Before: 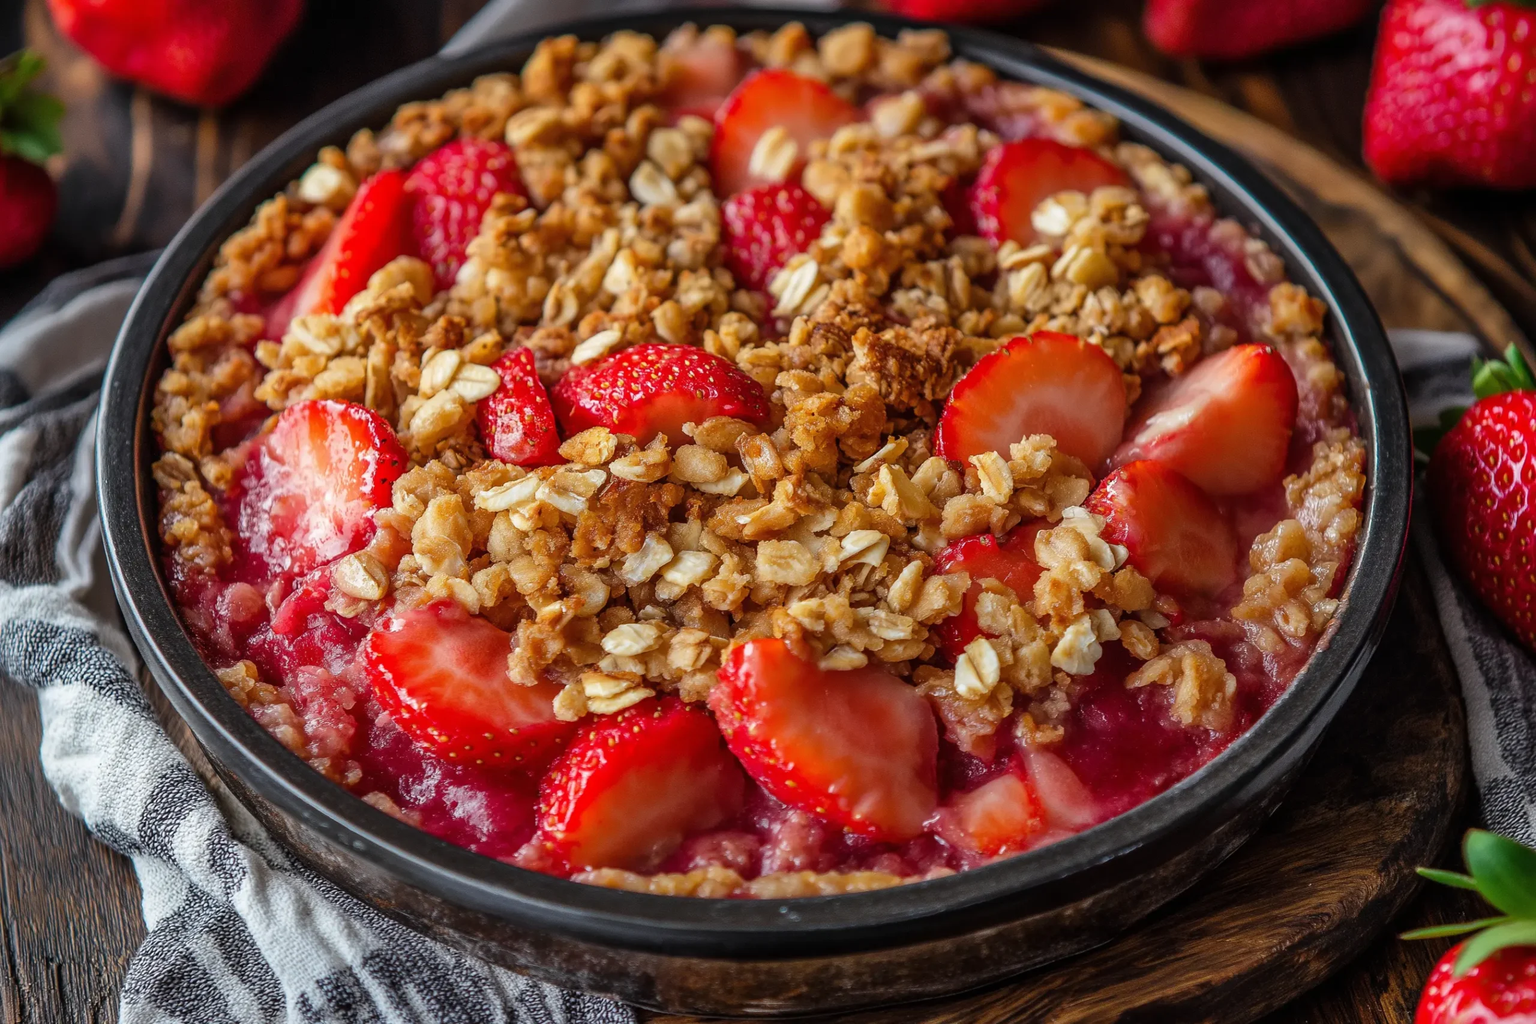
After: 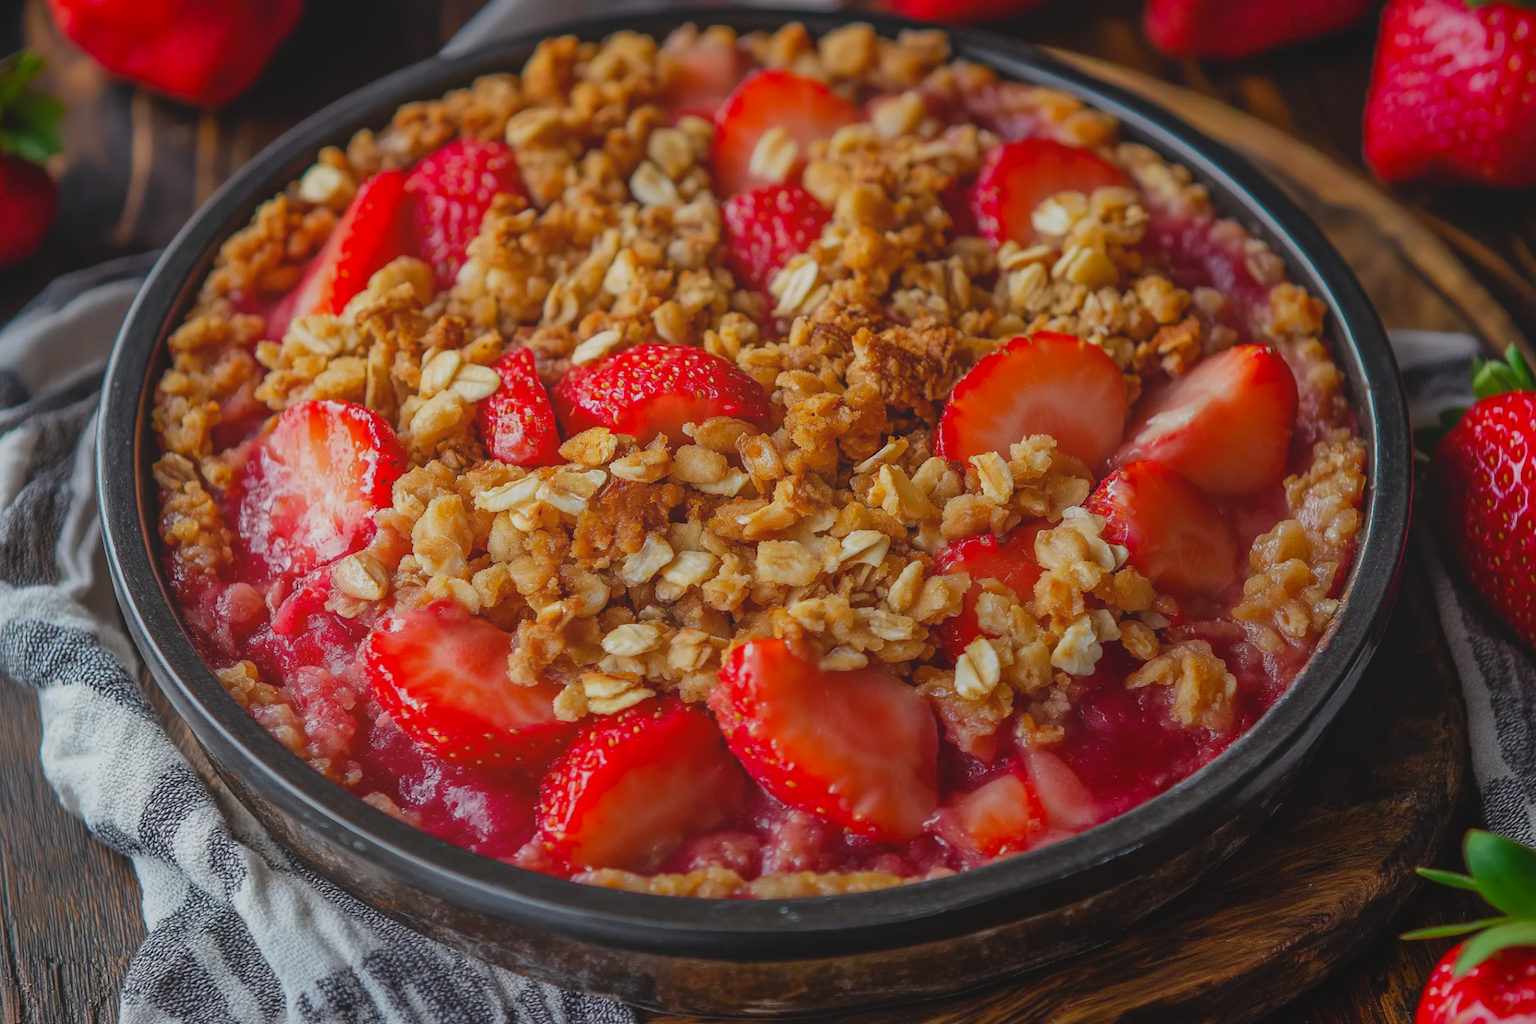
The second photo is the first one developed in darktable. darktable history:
local contrast: detail 70%
exposure: exposure -0.01 EV, compensate highlight preservation false
